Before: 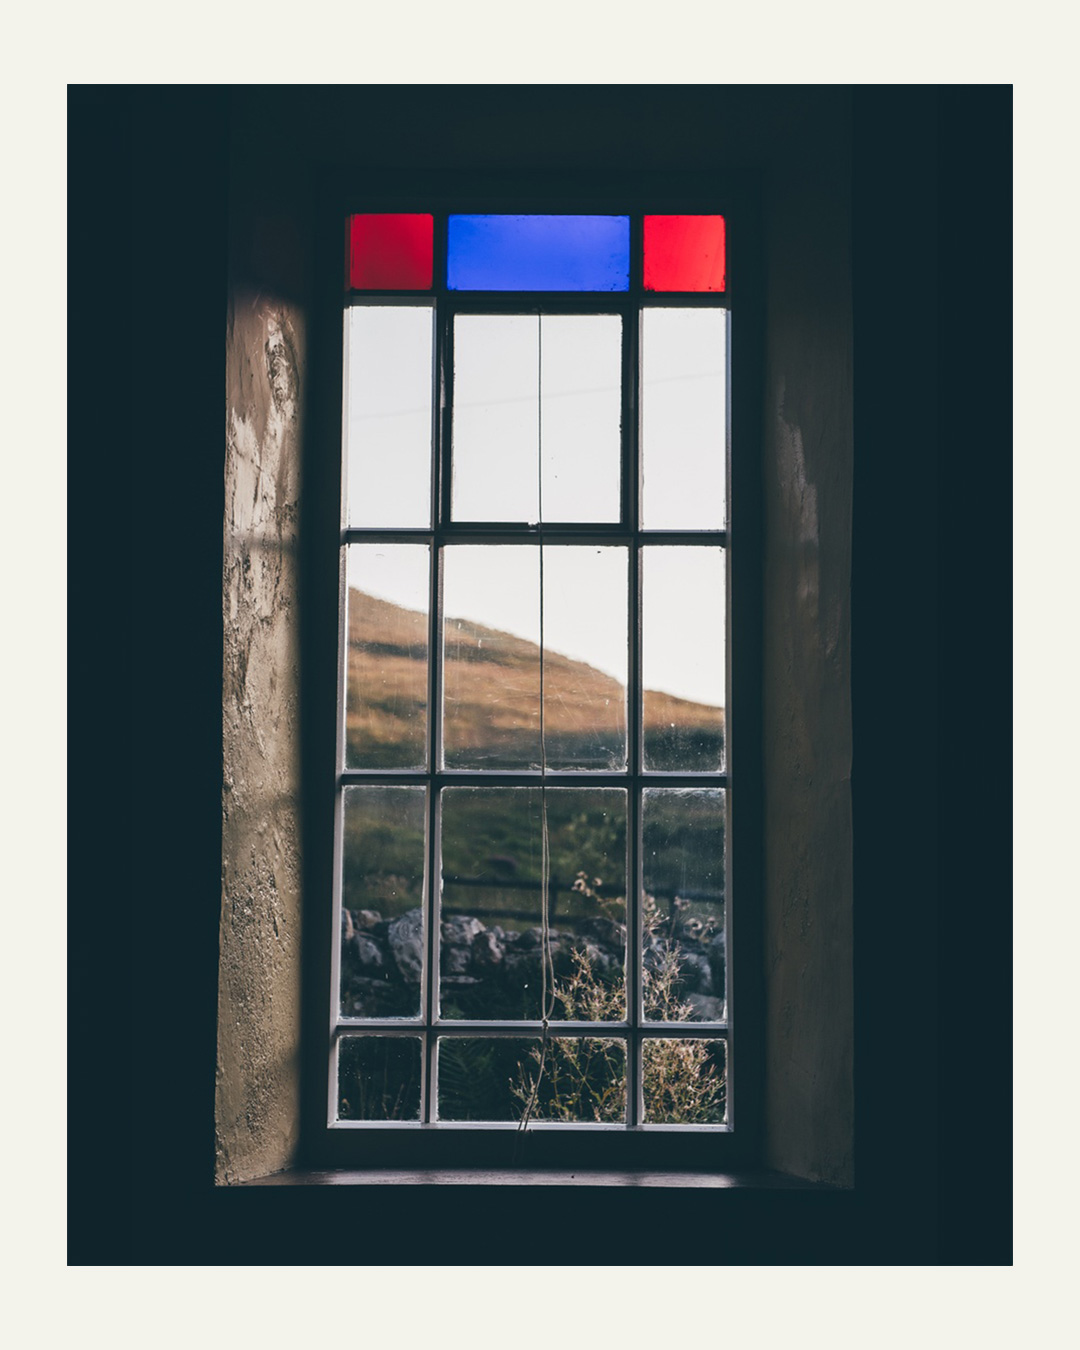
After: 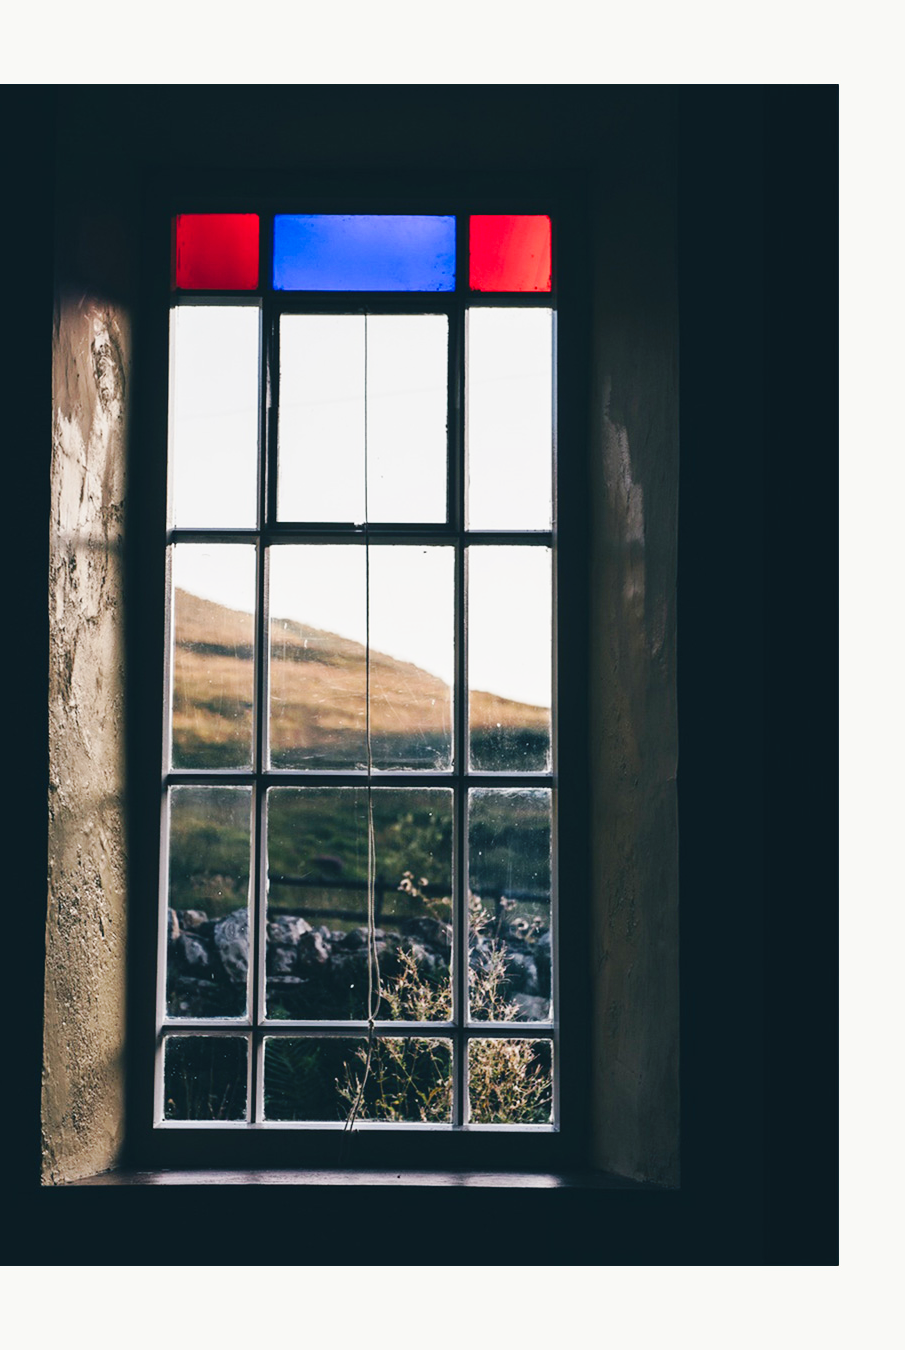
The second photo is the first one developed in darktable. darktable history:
tone equalizer: on, module defaults
color balance rgb: global vibrance 10%
crop: left 16.145%
base curve: curves: ch0 [(0, 0) (0.032, 0.025) (0.121, 0.166) (0.206, 0.329) (0.605, 0.79) (1, 1)], preserve colors none
white balance: emerald 1
